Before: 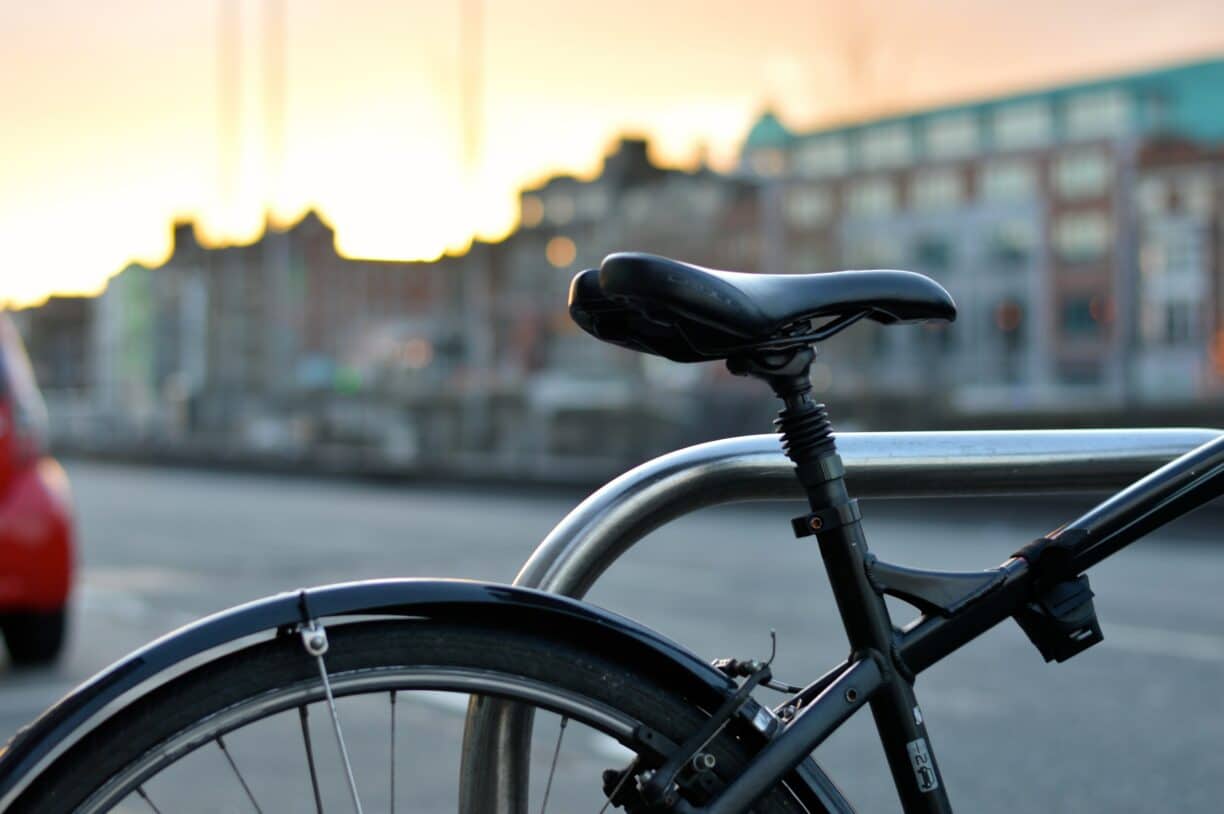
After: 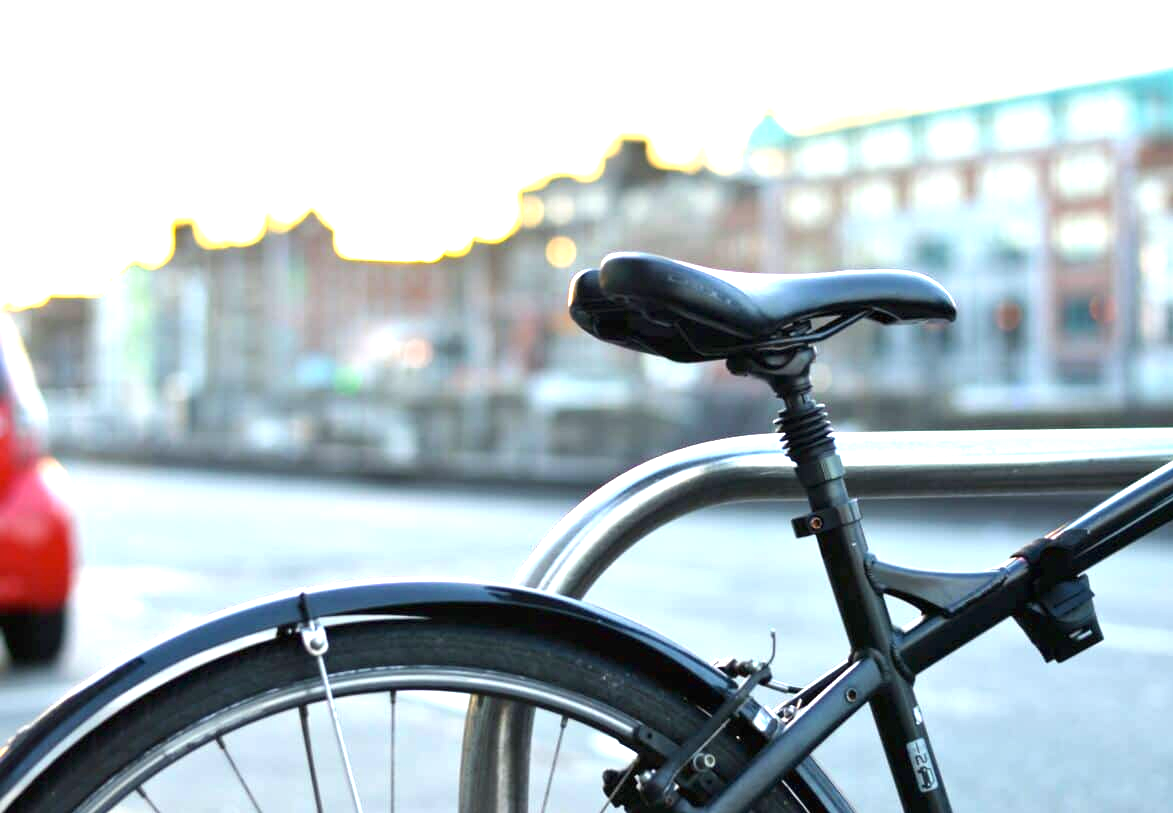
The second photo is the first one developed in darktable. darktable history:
exposure: black level correction 0, exposure 1.741 EV, compensate exposure bias true, compensate highlight preservation false
crop: right 4.126%, bottom 0.031%
